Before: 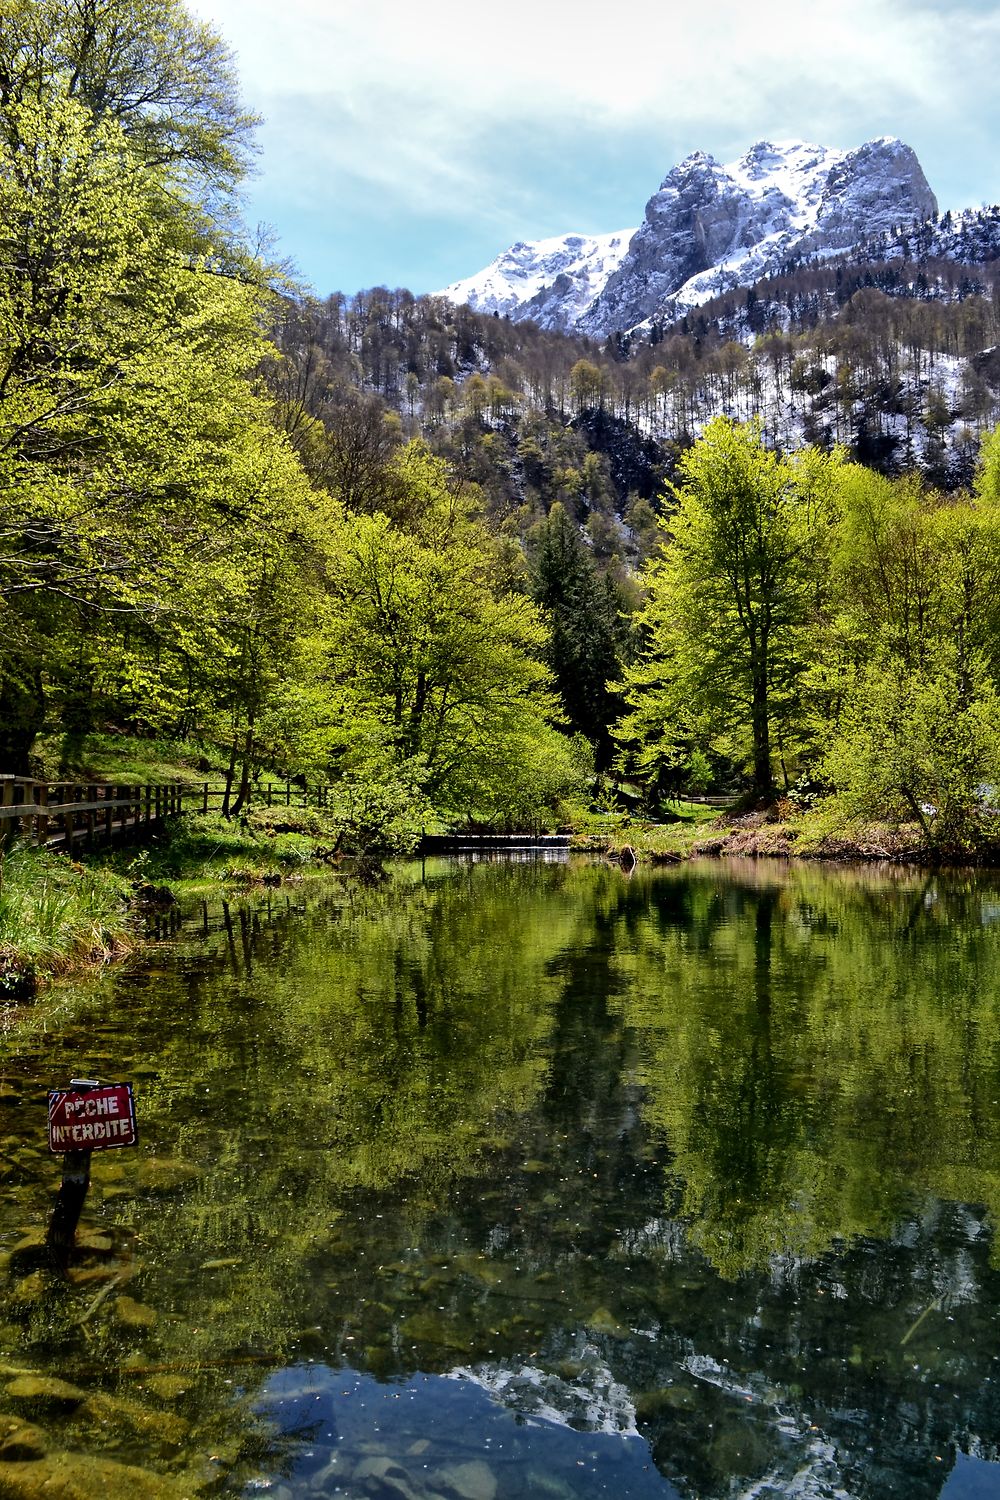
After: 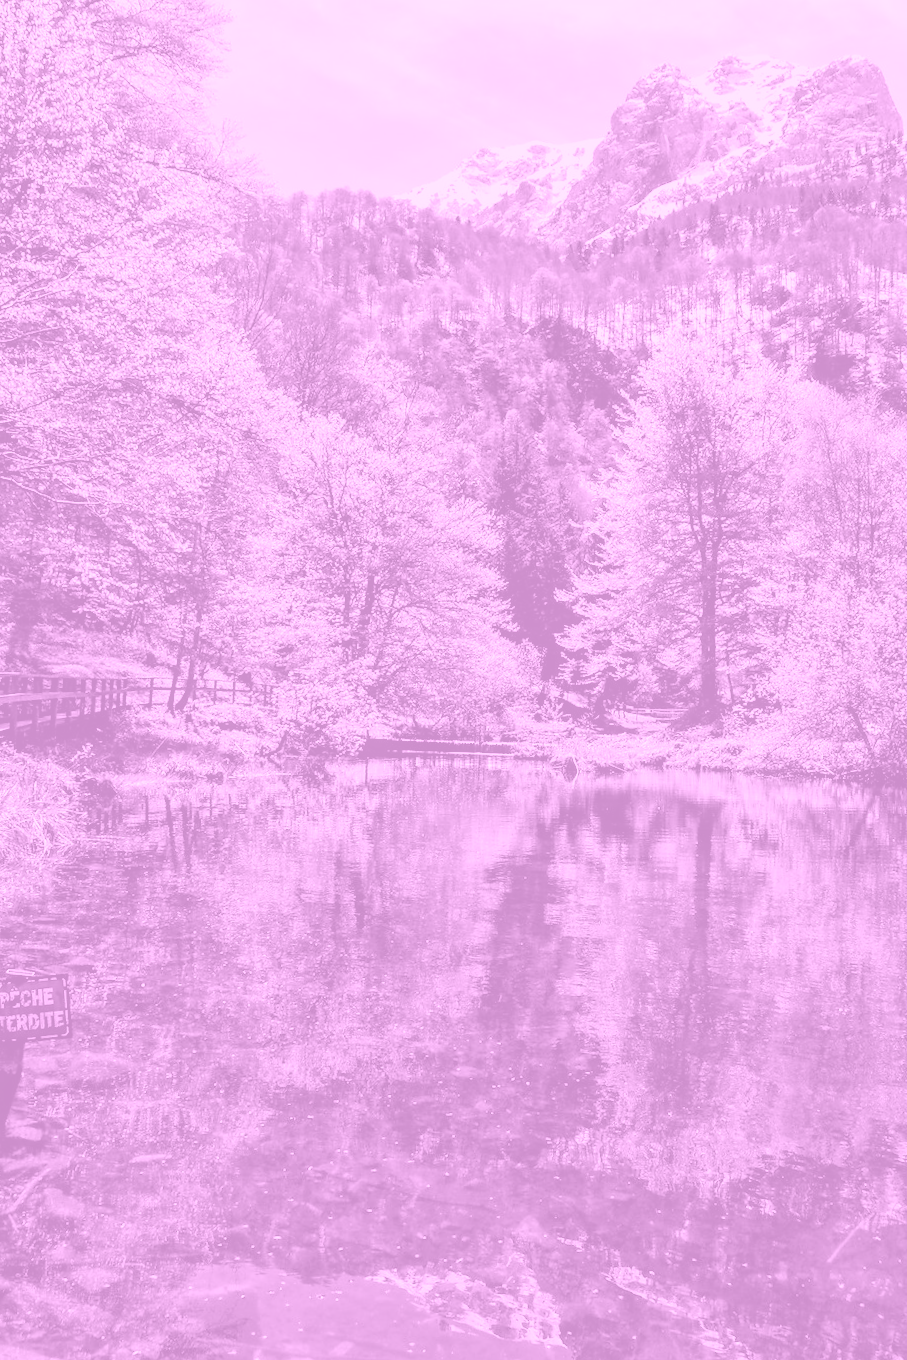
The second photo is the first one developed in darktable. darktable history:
local contrast: detail 130%
exposure: black level correction 0.002, exposure -0.1 EV, compensate highlight preservation false
crop and rotate: angle -1.96°, left 3.097%, top 4.154%, right 1.586%, bottom 0.529%
colorize: hue 331.2°, saturation 75%, source mix 30.28%, lightness 70.52%, version 1
